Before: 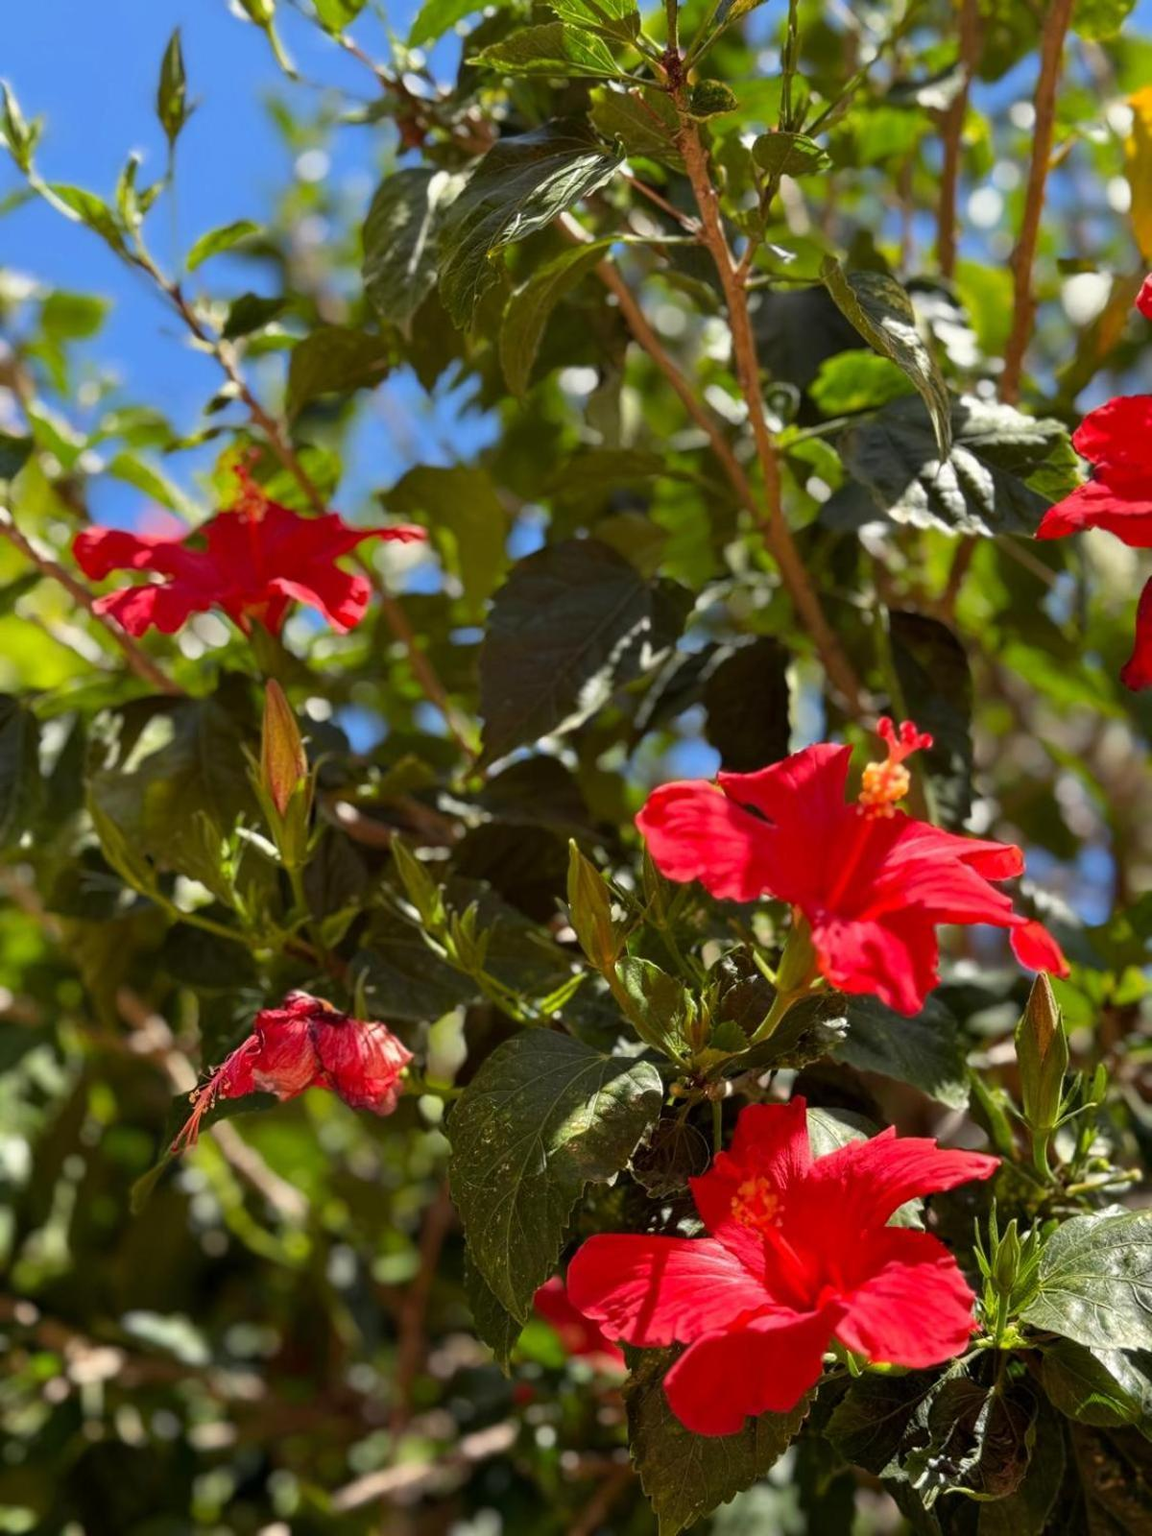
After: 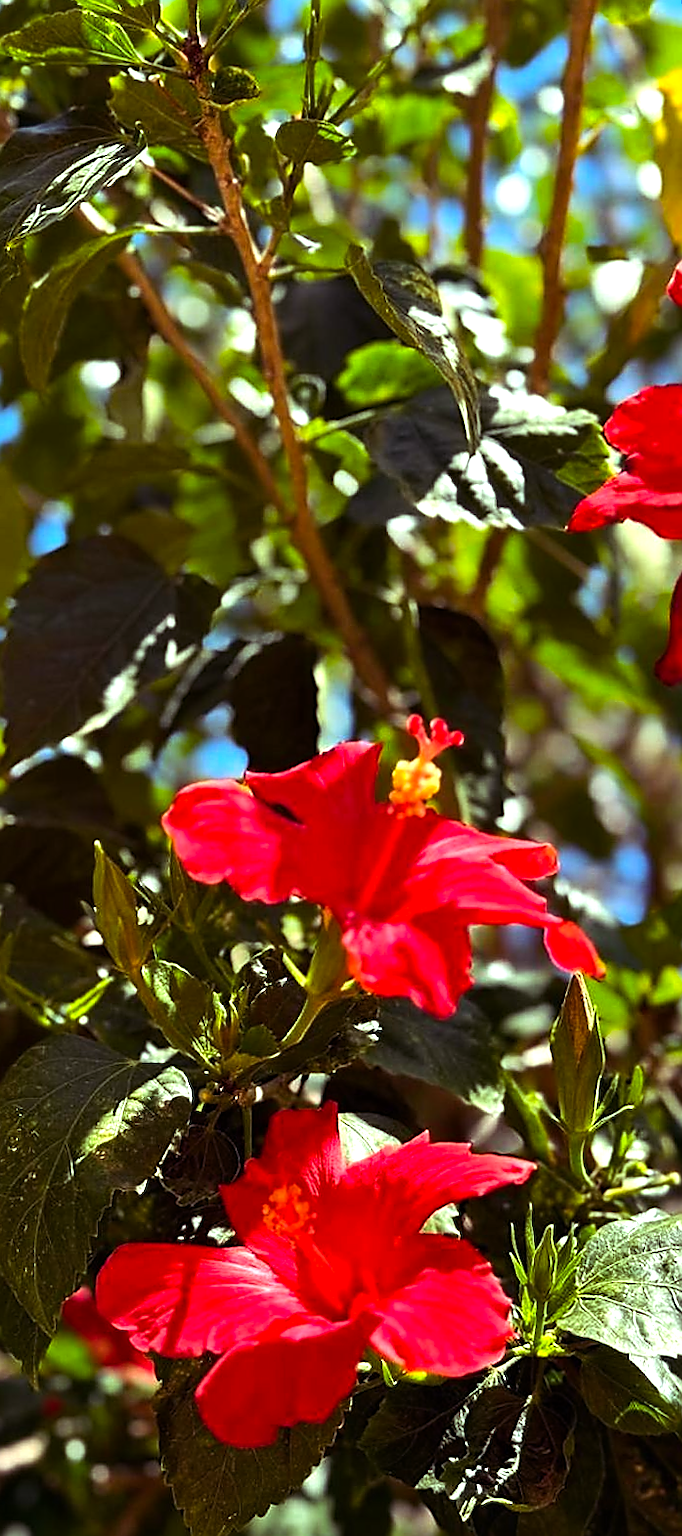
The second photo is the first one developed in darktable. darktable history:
color balance rgb: shadows lift › luminance 0.49%, shadows lift › chroma 6.83%, shadows lift › hue 300.29°, power › hue 208.98°, highlights gain › luminance 20.24%, highlights gain › chroma 2.73%, highlights gain › hue 173.85°, perceptual saturation grading › global saturation 18.05%
crop: left 41.402%
sharpen: radius 1.4, amount 1.25, threshold 0.7
tone equalizer: -8 EV -0.75 EV, -7 EV -0.7 EV, -6 EV -0.6 EV, -5 EV -0.4 EV, -3 EV 0.4 EV, -2 EV 0.6 EV, -1 EV 0.7 EV, +0 EV 0.75 EV, edges refinement/feathering 500, mask exposure compensation -1.57 EV, preserve details no
rotate and perspective: rotation -0.45°, automatic cropping original format, crop left 0.008, crop right 0.992, crop top 0.012, crop bottom 0.988
